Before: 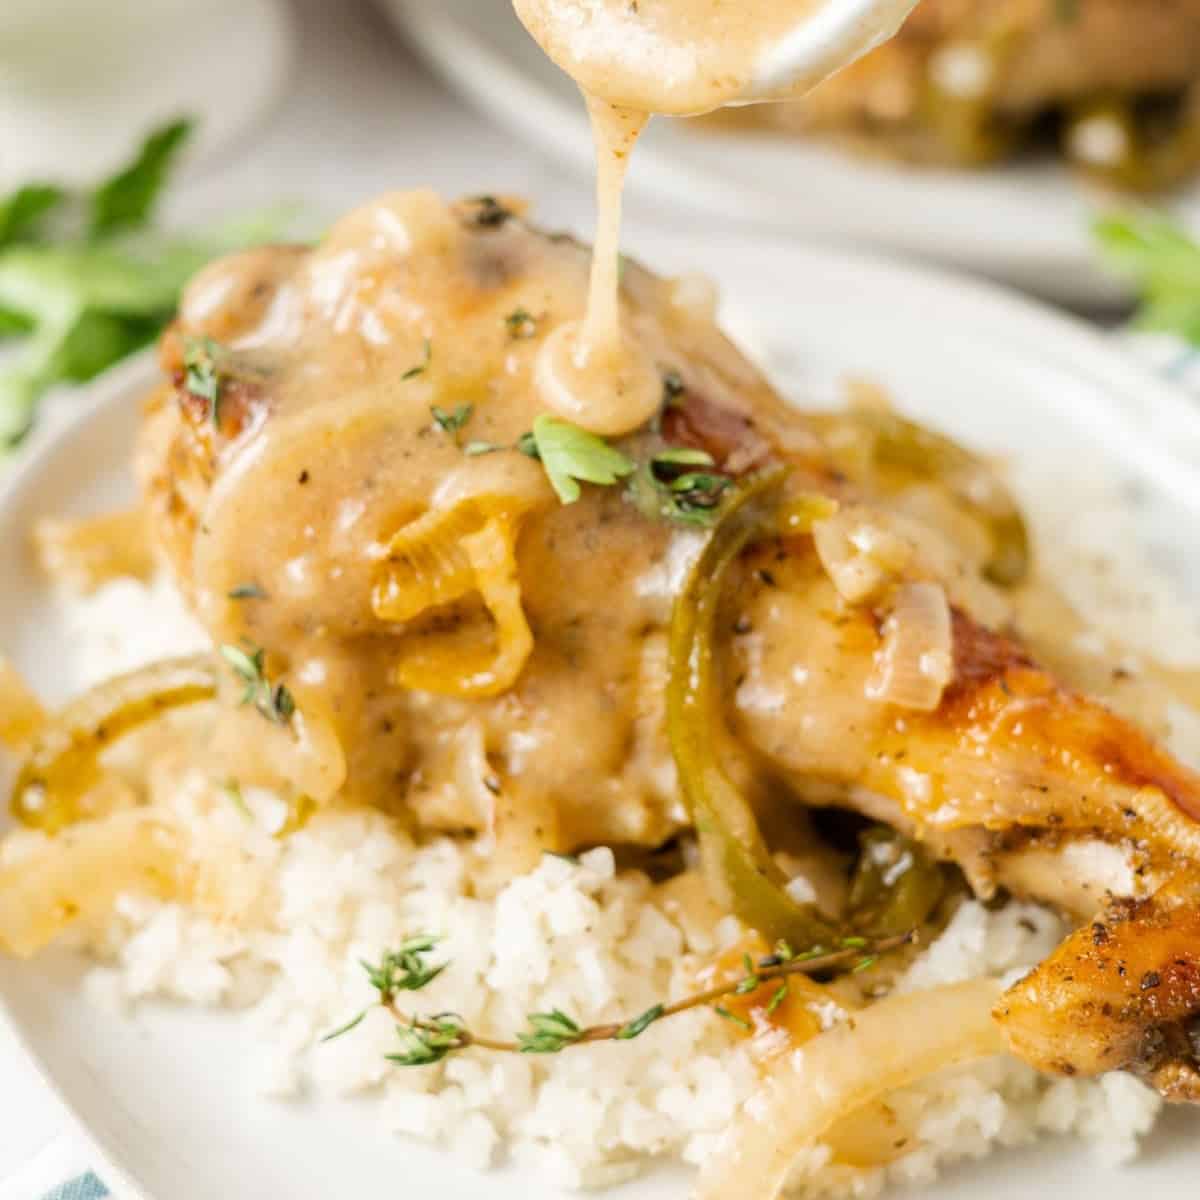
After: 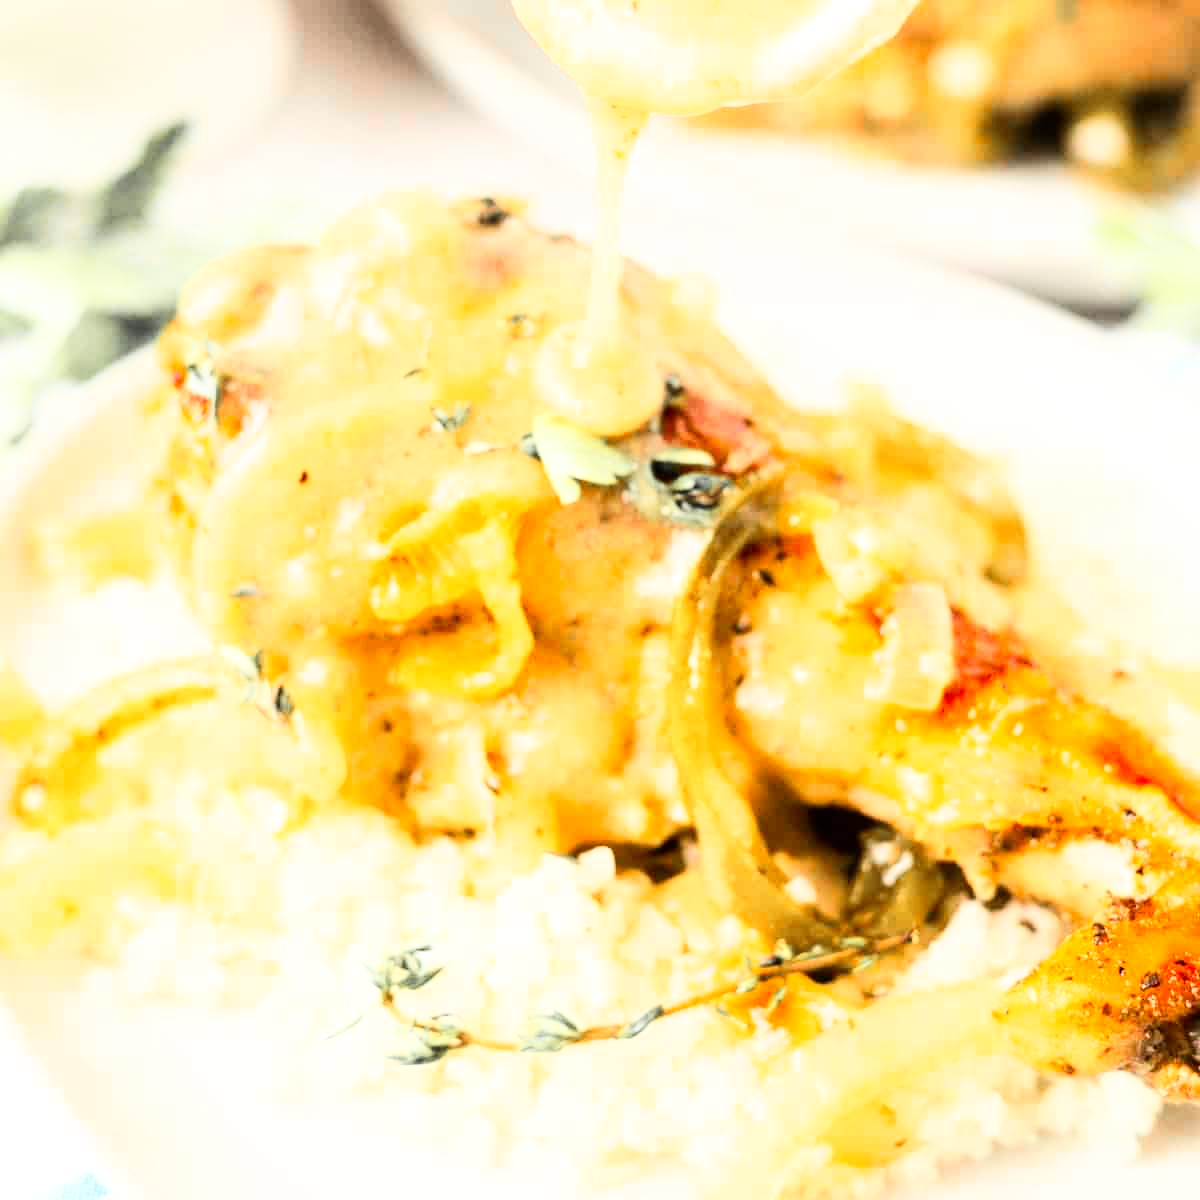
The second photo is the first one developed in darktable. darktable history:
base curve: curves: ch0 [(0, 0) (0.007, 0.004) (0.027, 0.03) (0.046, 0.07) (0.207, 0.54) (0.442, 0.872) (0.673, 0.972) (1, 1)]
color zones: curves: ch1 [(0, 0.679) (0.143, 0.647) (0.286, 0.261) (0.378, -0.011) (0.571, 0.396) (0.714, 0.399) (0.857, 0.406) (1, 0.679)]
exposure: black level correction 0, exposure 0.199 EV, compensate highlight preservation false
